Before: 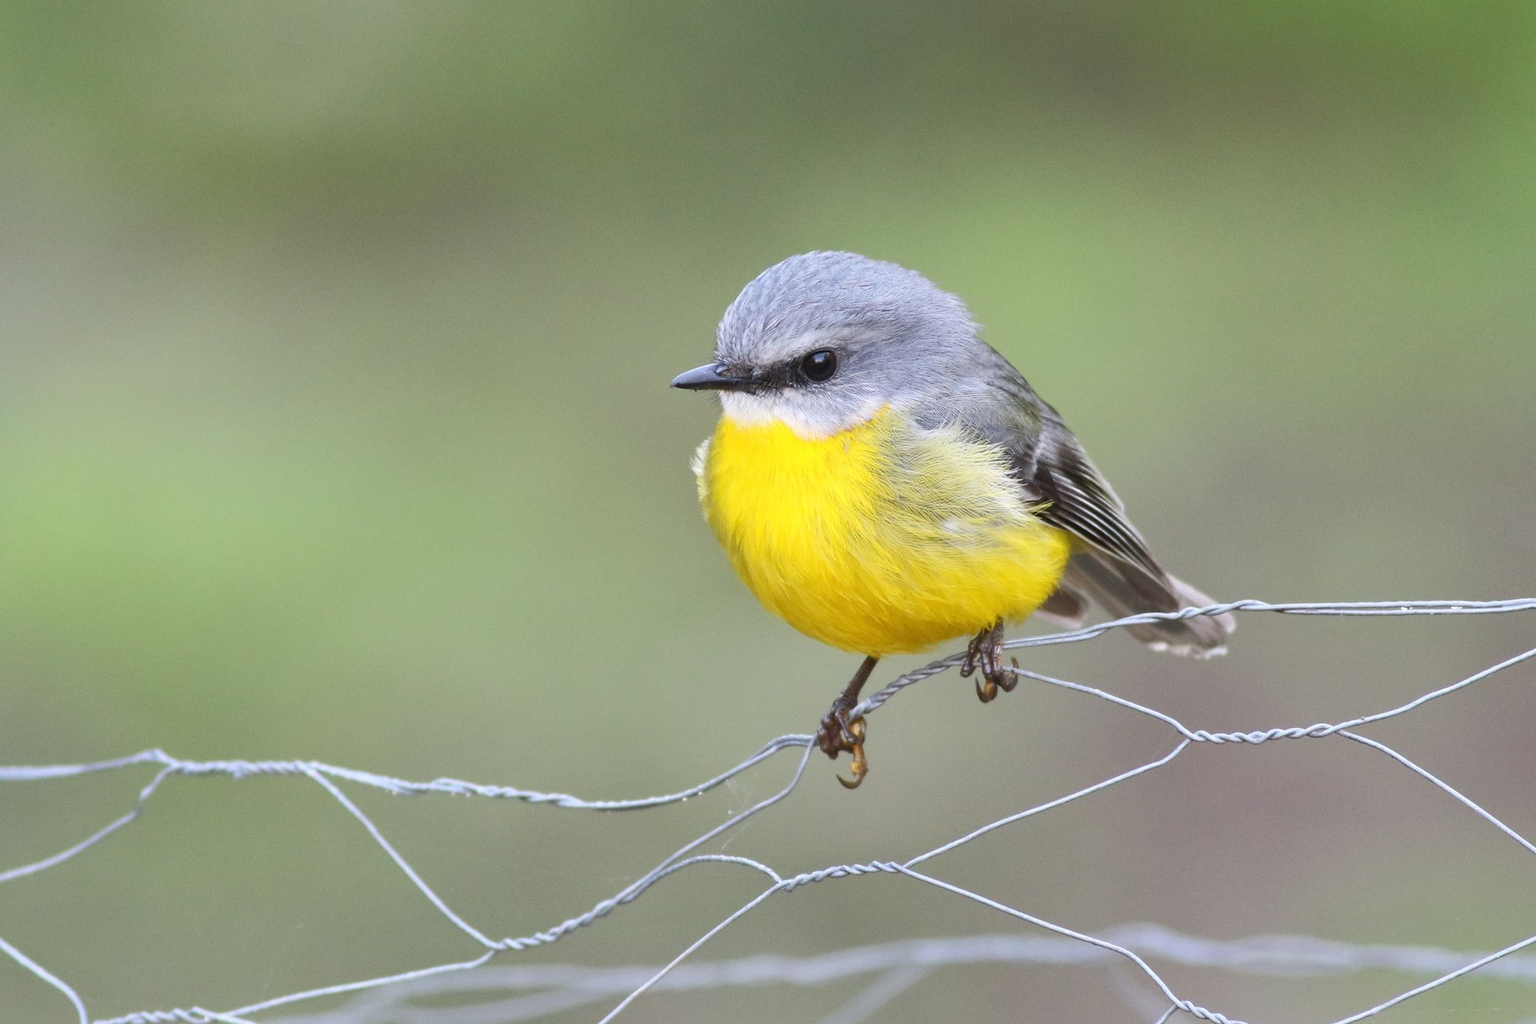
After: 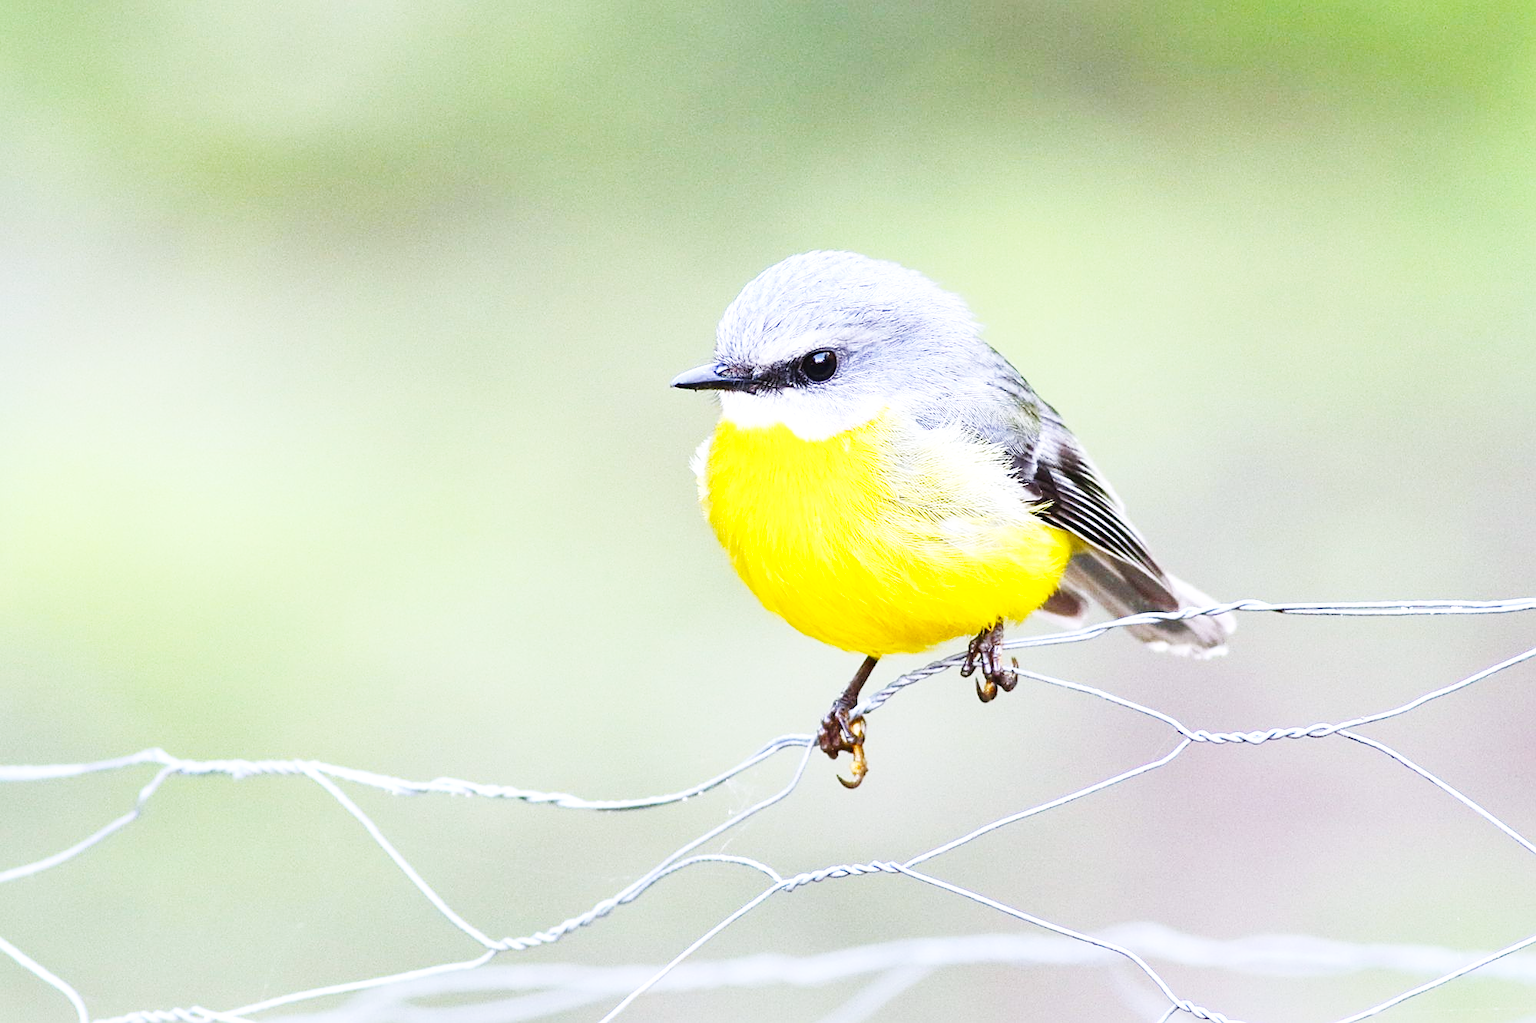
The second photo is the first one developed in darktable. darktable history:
sharpen: on, module defaults
tone equalizer: -8 EV -0.417 EV, -7 EV -0.389 EV, -6 EV -0.333 EV, -5 EV -0.222 EV, -3 EV 0.222 EV, -2 EV 0.333 EV, -1 EV 0.389 EV, +0 EV 0.417 EV, edges refinement/feathering 500, mask exposure compensation -1.57 EV, preserve details no
base curve: curves: ch0 [(0, 0.003) (0.001, 0.002) (0.006, 0.004) (0.02, 0.022) (0.048, 0.086) (0.094, 0.234) (0.162, 0.431) (0.258, 0.629) (0.385, 0.8) (0.548, 0.918) (0.751, 0.988) (1, 1)], preserve colors none
color calibration: illuminant as shot in camera, x 0.358, y 0.373, temperature 4628.91 K
color balance rgb: perceptual saturation grading › global saturation 20%, global vibrance 10%
